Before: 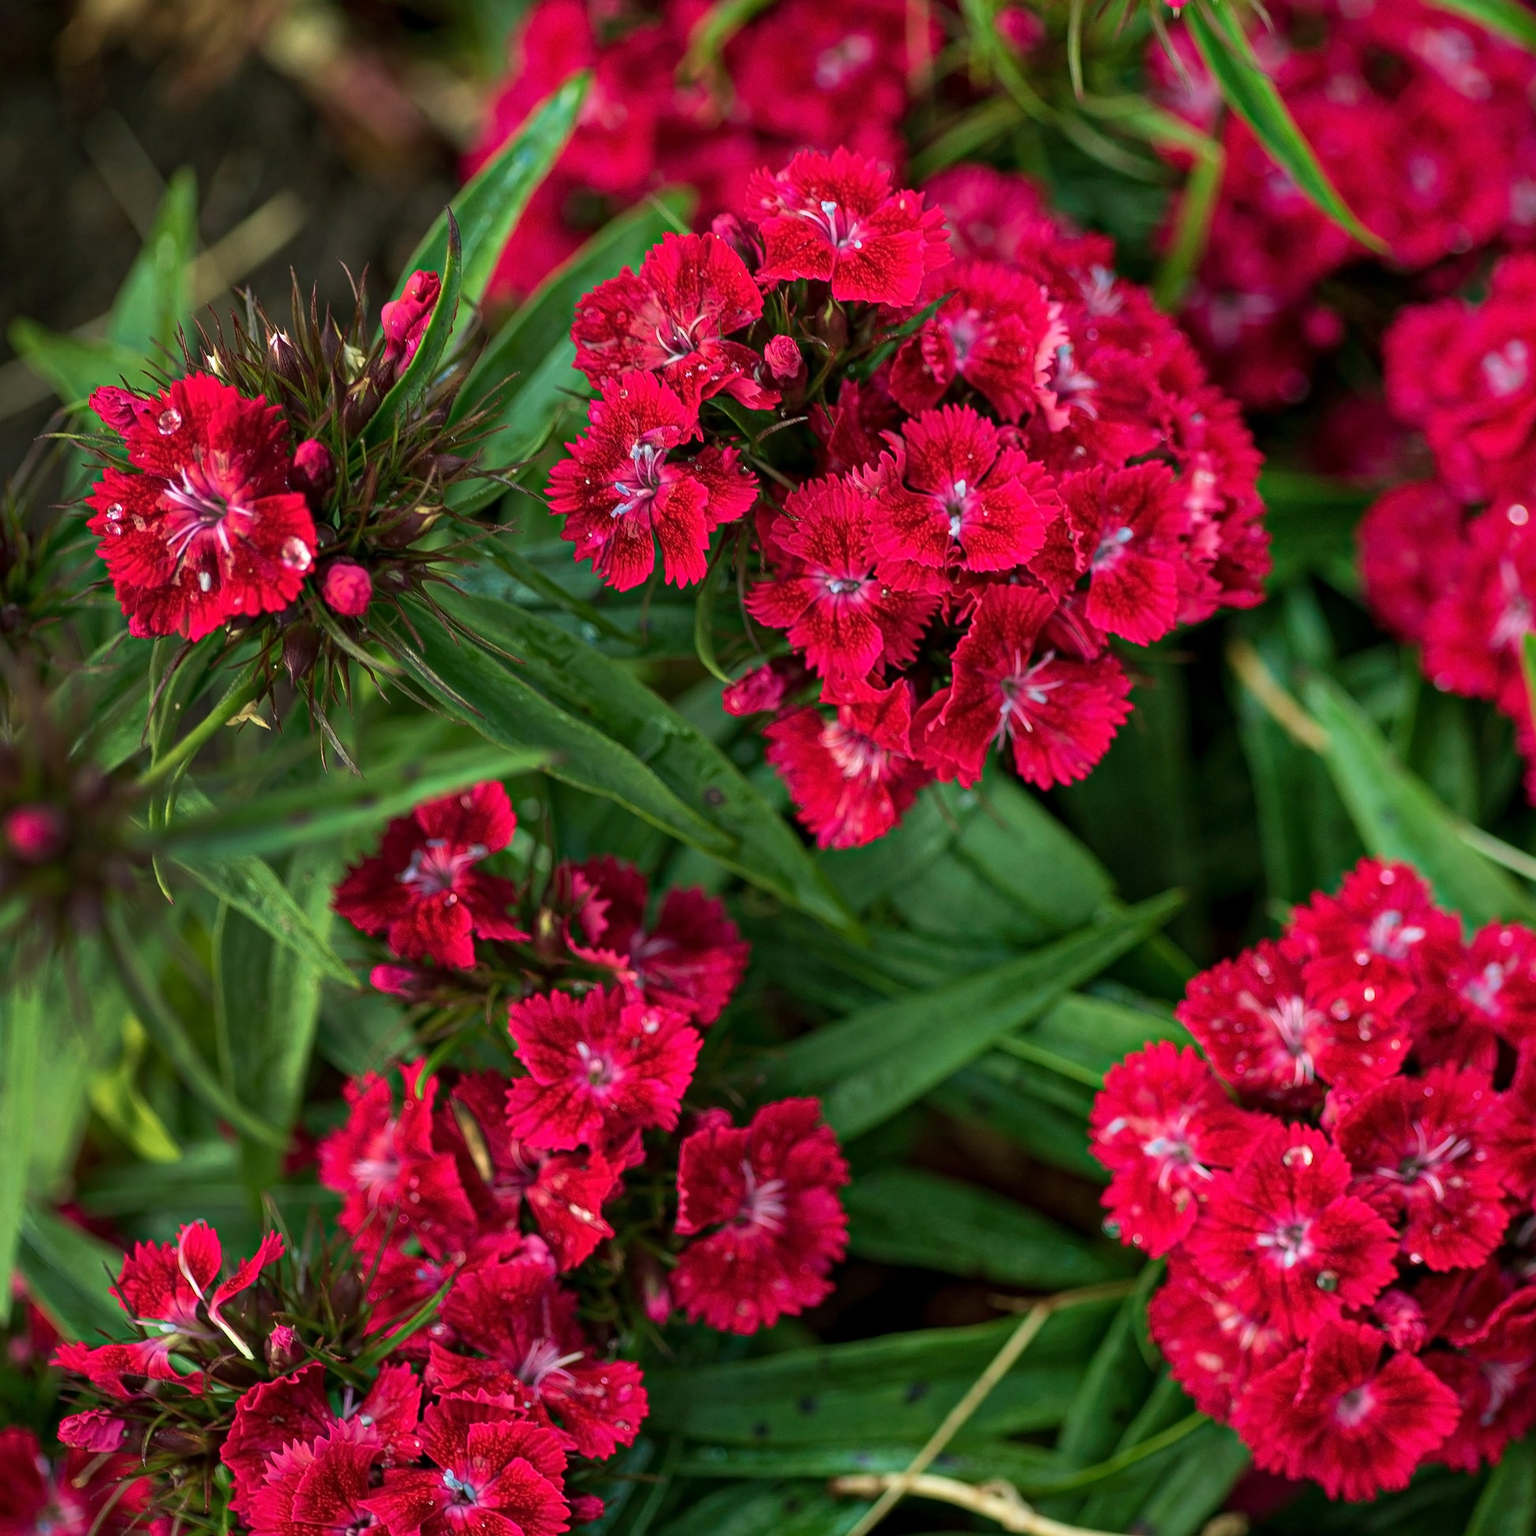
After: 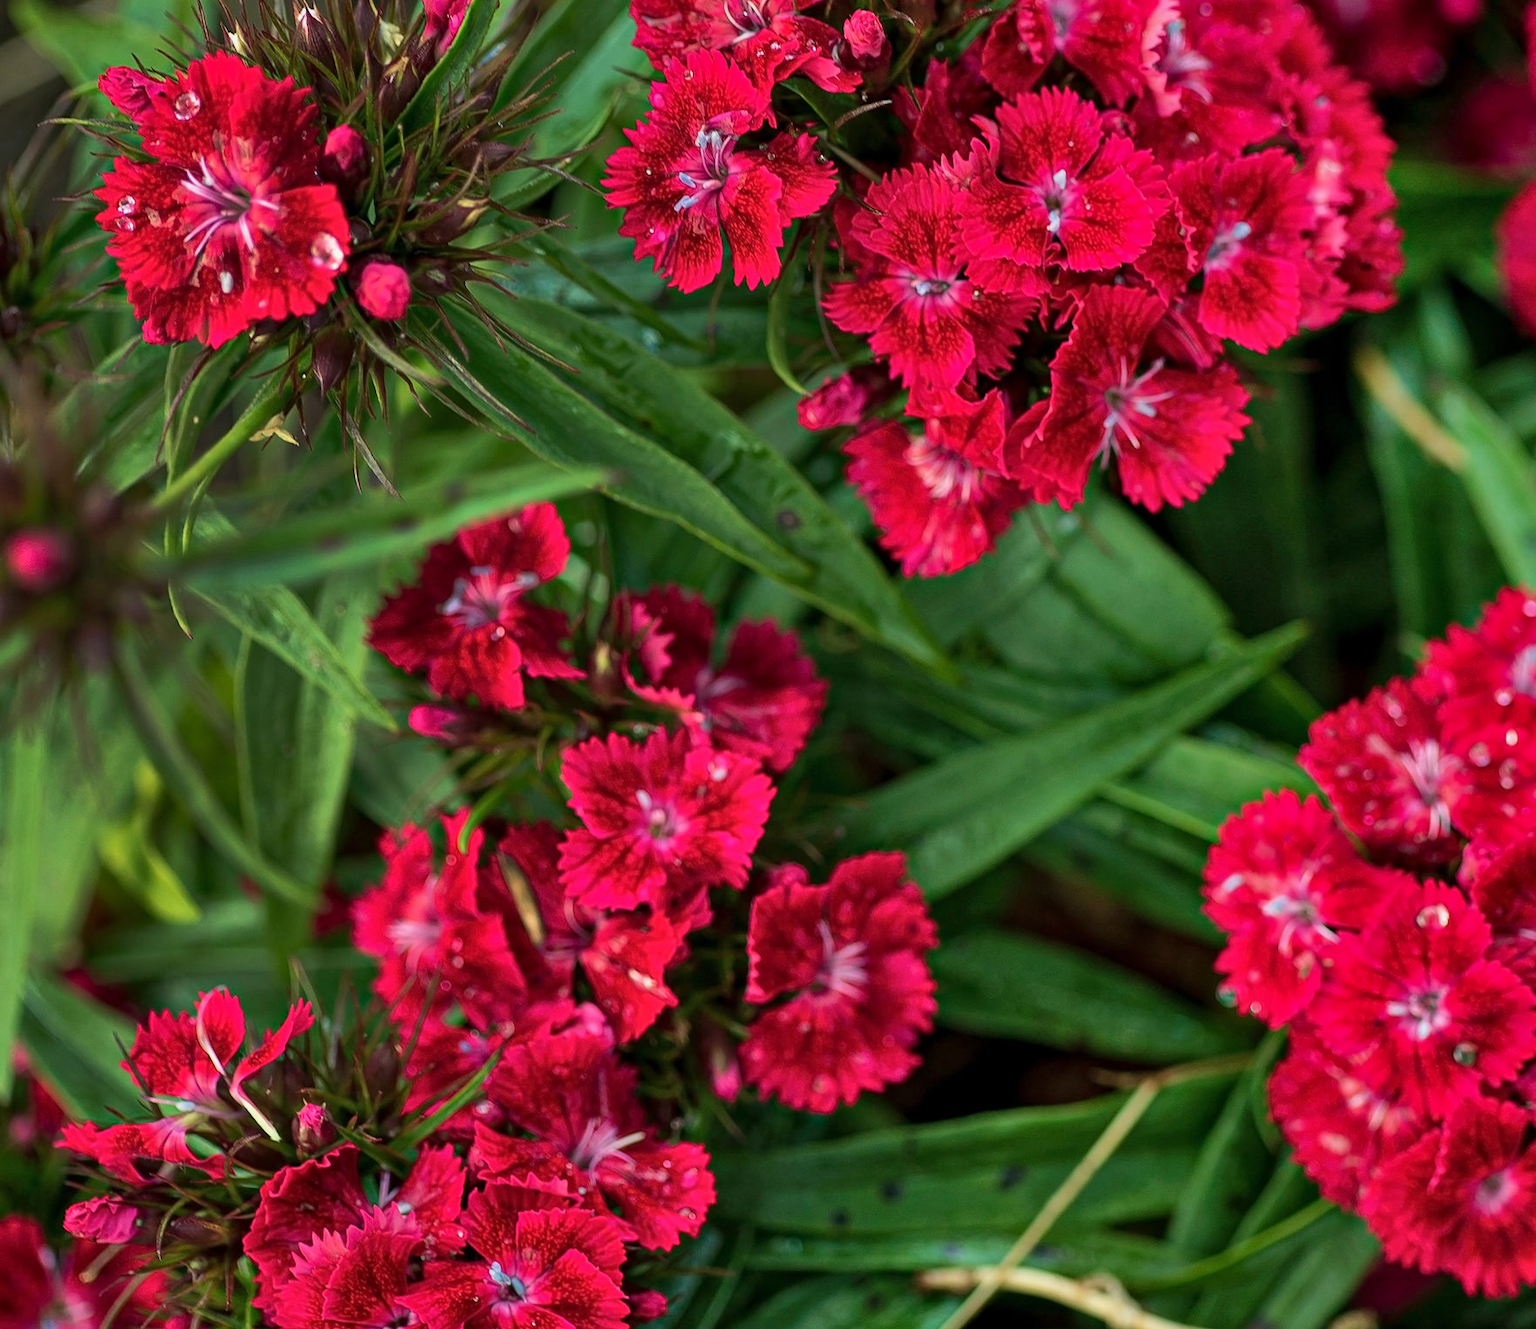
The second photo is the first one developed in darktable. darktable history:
crop: top 21.267%, right 9.37%, bottom 0.301%
shadows and highlights: white point adjustment -3.52, highlights -63.8, soften with gaussian
